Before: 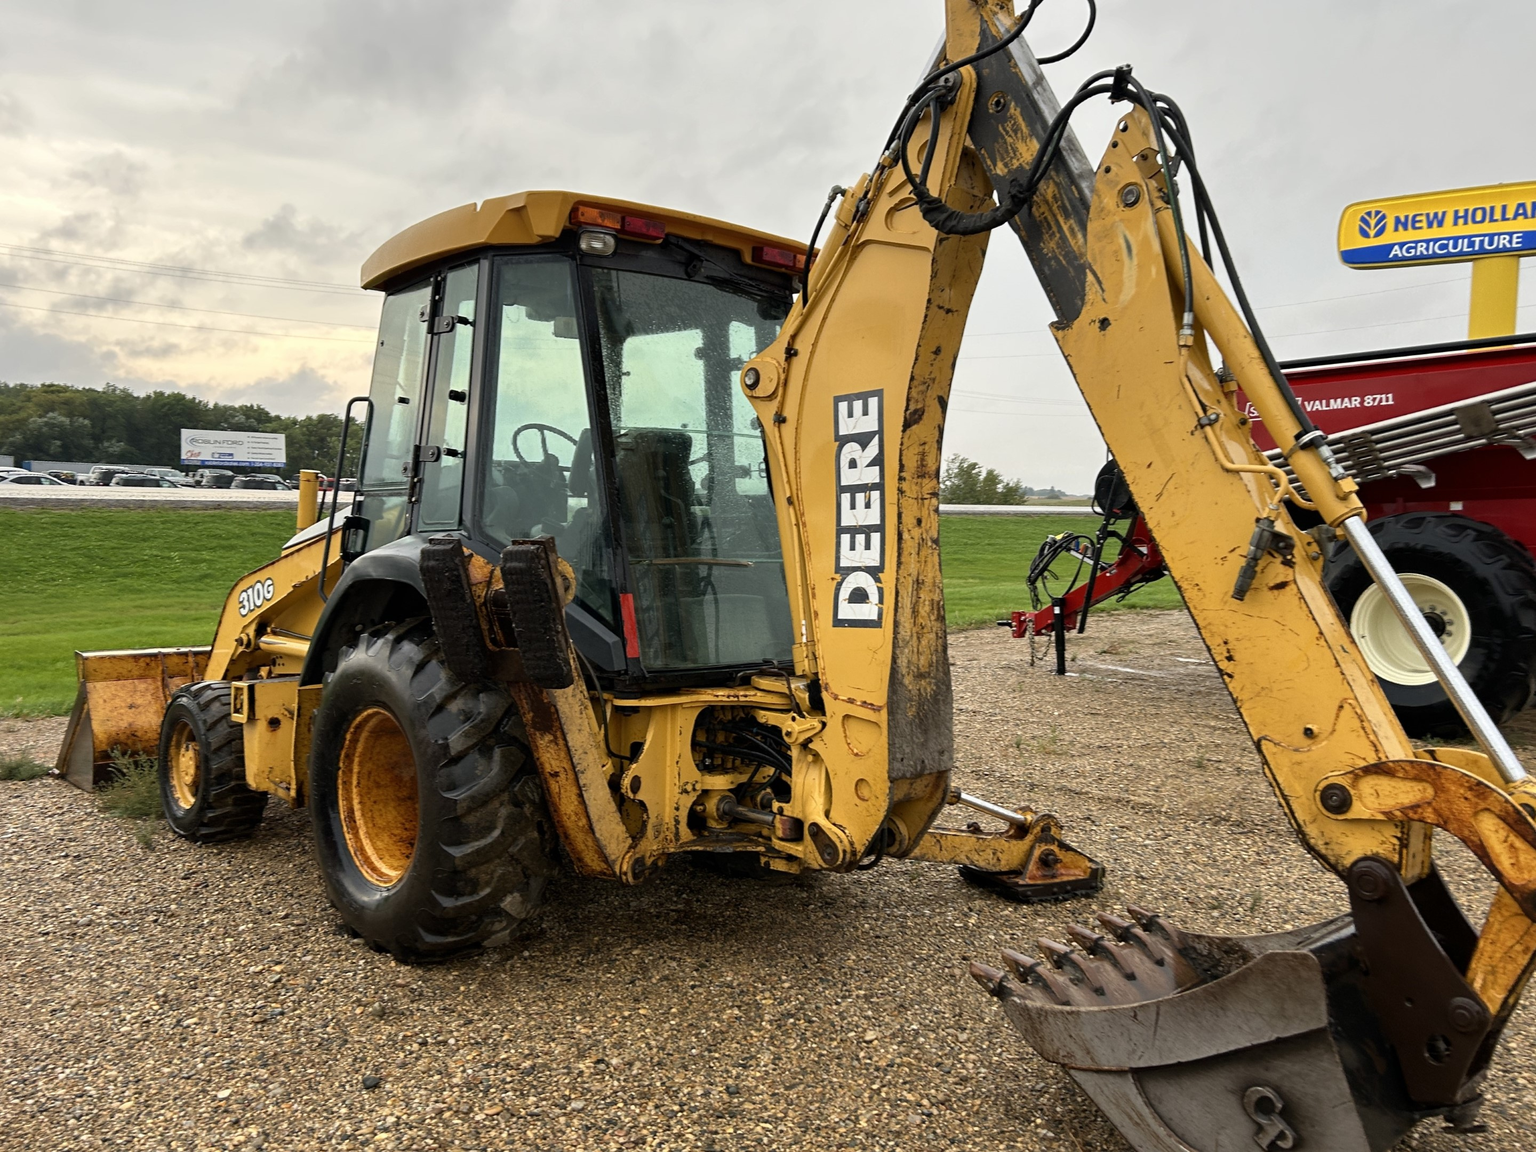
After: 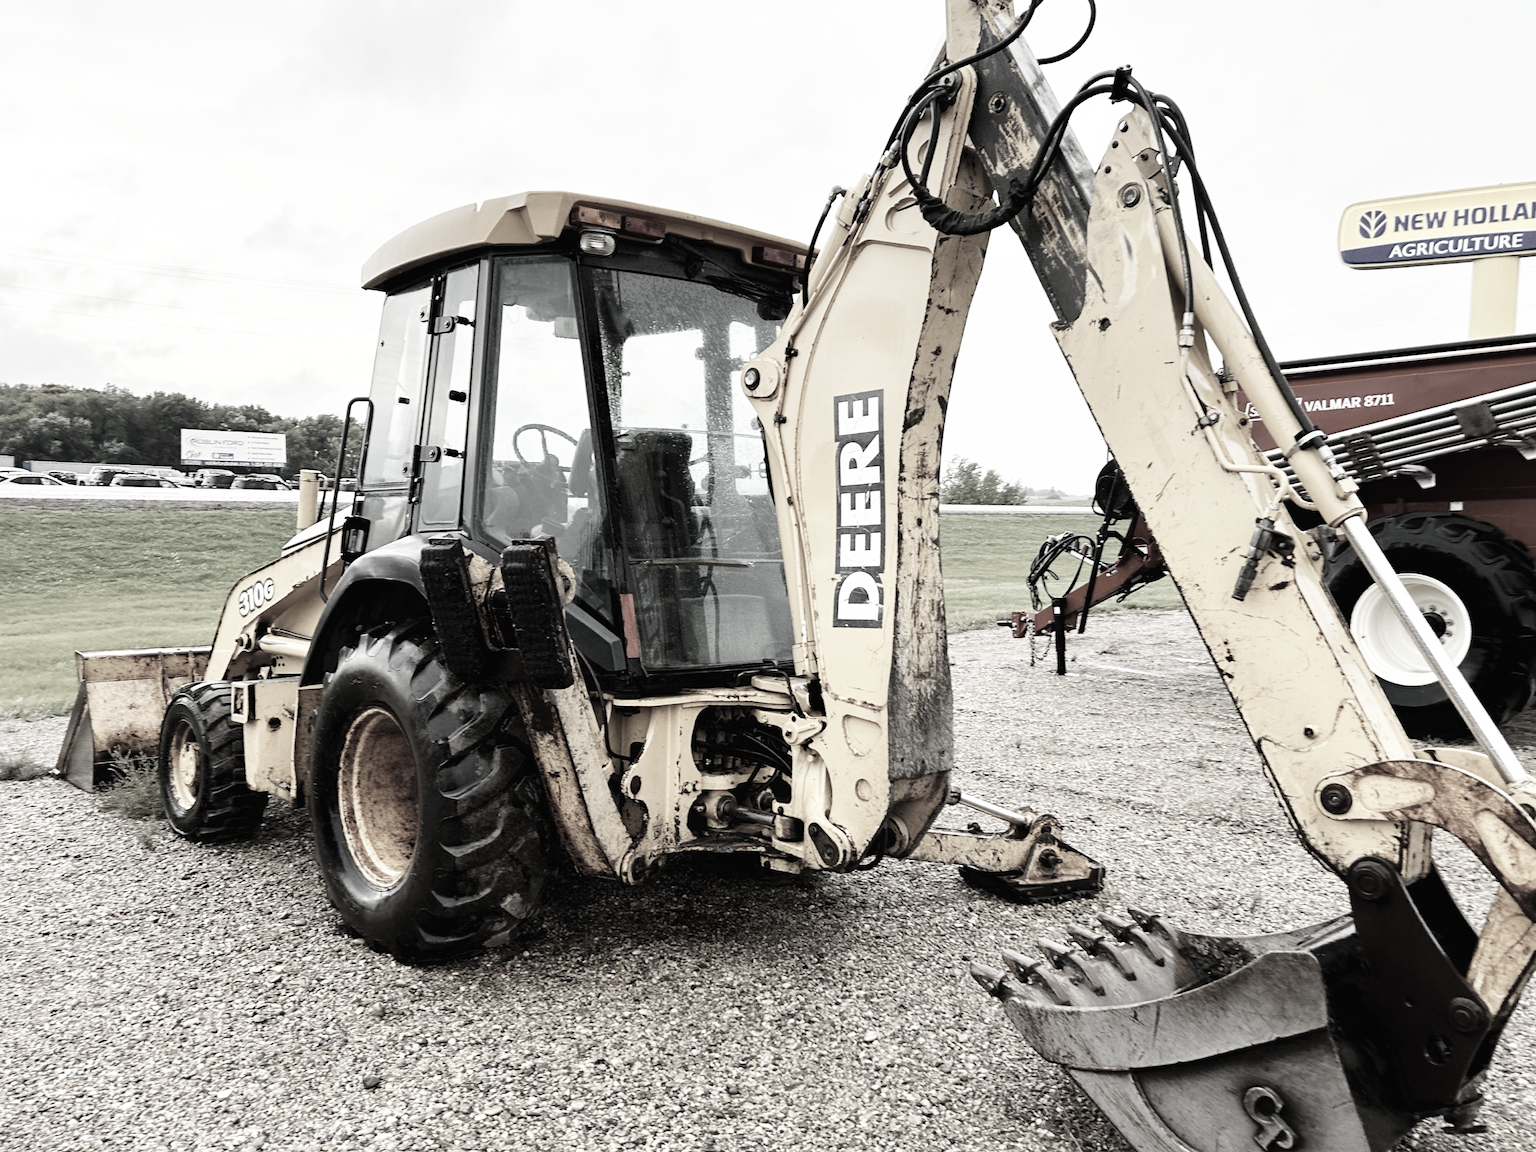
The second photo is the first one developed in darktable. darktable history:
base curve: curves: ch0 [(0, 0.003) (0.001, 0.002) (0.006, 0.004) (0.02, 0.022) (0.048, 0.086) (0.094, 0.234) (0.162, 0.431) (0.258, 0.629) (0.385, 0.8) (0.548, 0.918) (0.751, 0.988) (1, 1)], preserve colors none
color correction: highlights b* 0.033, saturation 0.154
